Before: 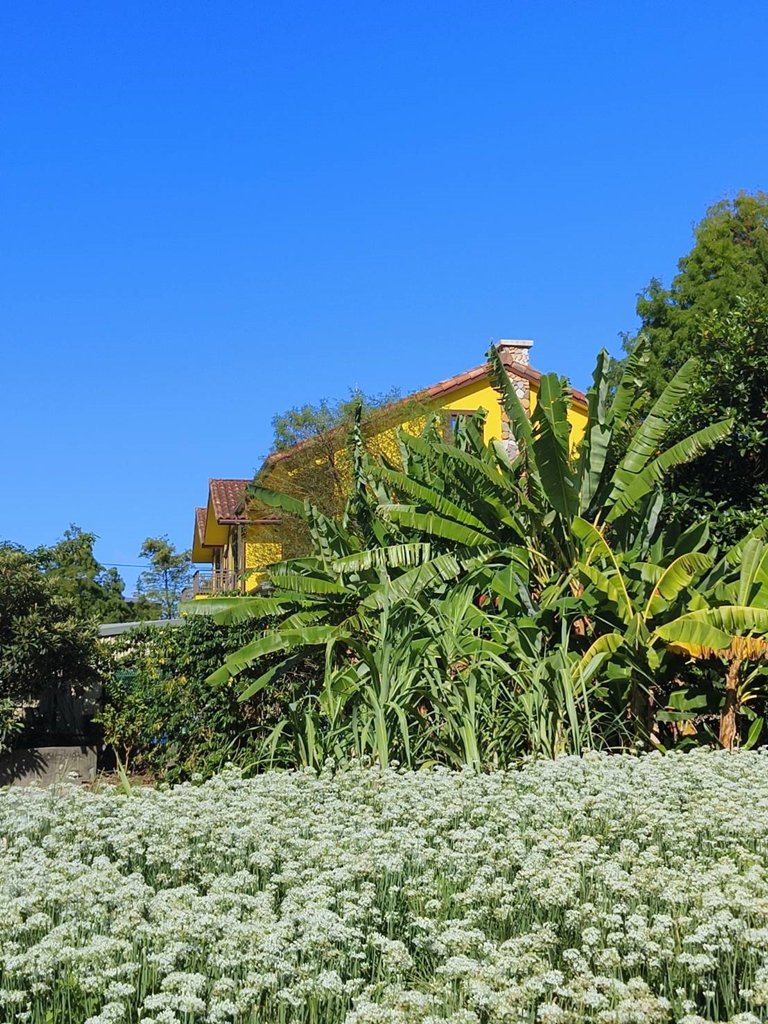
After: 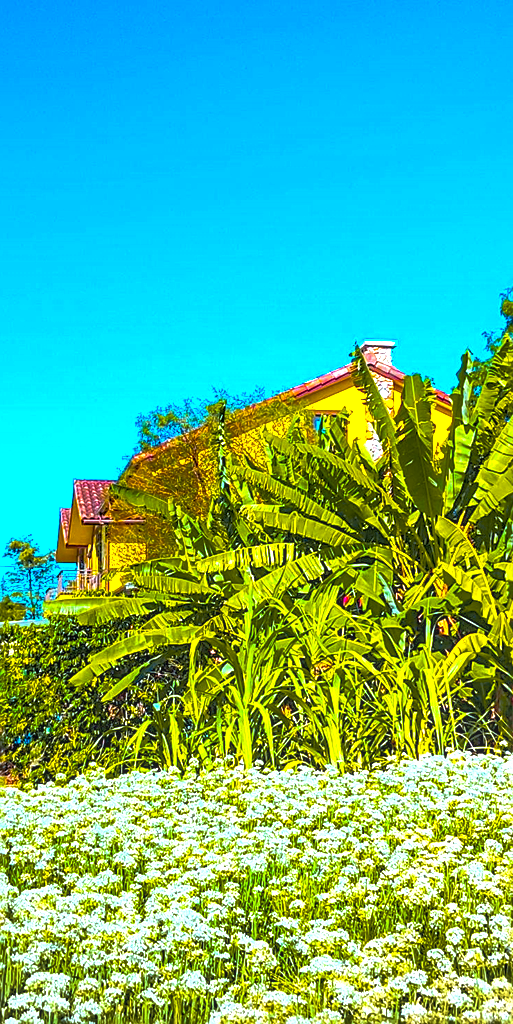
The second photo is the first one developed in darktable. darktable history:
white balance: red 0.954, blue 1.079
sharpen: on, module defaults
local contrast: on, module defaults
crop and rotate: left 17.732%, right 15.423%
color balance rgb: linear chroma grading › highlights 100%, linear chroma grading › global chroma 23.41%, perceptual saturation grading › global saturation 35.38%, hue shift -10.68°, perceptual brilliance grading › highlights 47.25%, perceptual brilliance grading › mid-tones 22.2%, perceptual brilliance grading › shadows -5.93%
rgb curve: curves: ch0 [(0, 0) (0.072, 0.166) (0.217, 0.293) (0.414, 0.42) (1, 1)], compensate middle gray true, preserve colors basic power
tone curve: curves: ch0 [(0, 0) (0.15, 0.17) (0.452, 0.437) (0.611, 0.588) (0.751, 0.749) (1, 1)]; ch1 [(0, 0) (0.325, 0.327) (0.413, 0.442) (0.475, 0.467) (0.512, 0.522) (0.541, 0.55) (0.617, 0.612) (0.695, 0.697) (1, 1)]; ch2 [(0, 0) (0.386, 0.397) (0.452, 0.459) (0.505, 0.498) (0.536, 0.546) (0.574, 0.571) (0.633, 0.653) (1, 1)], color space Lab, independent channels, preserve colors none
vignetting: fall-off radius 60.92%
